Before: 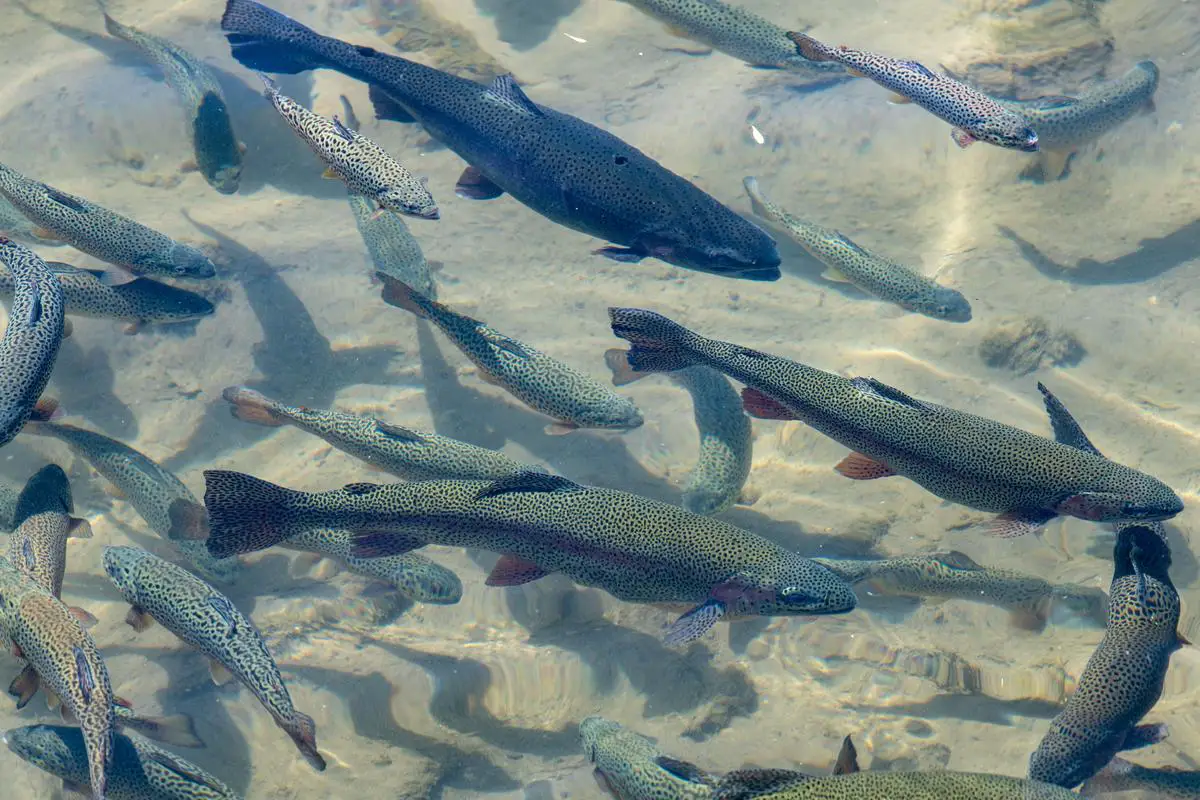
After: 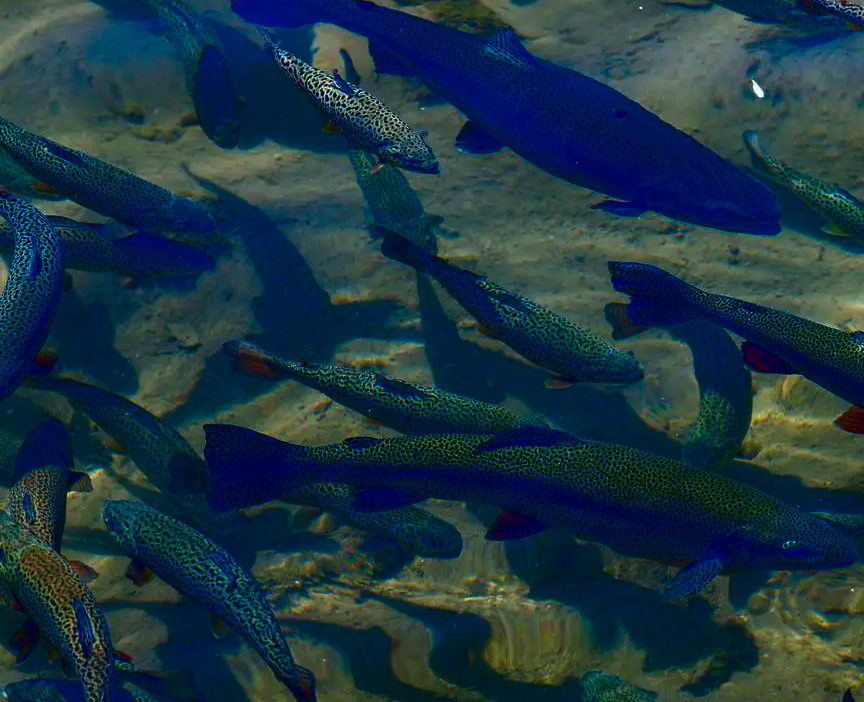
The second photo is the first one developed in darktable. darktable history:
crop: top 5.803%, right 27.864%, bottom 5.804%
color calibration: x 0.355, y 0.367, temperature 4700.38 K
contrast brightness saturation: brightness -1, saturation 1
